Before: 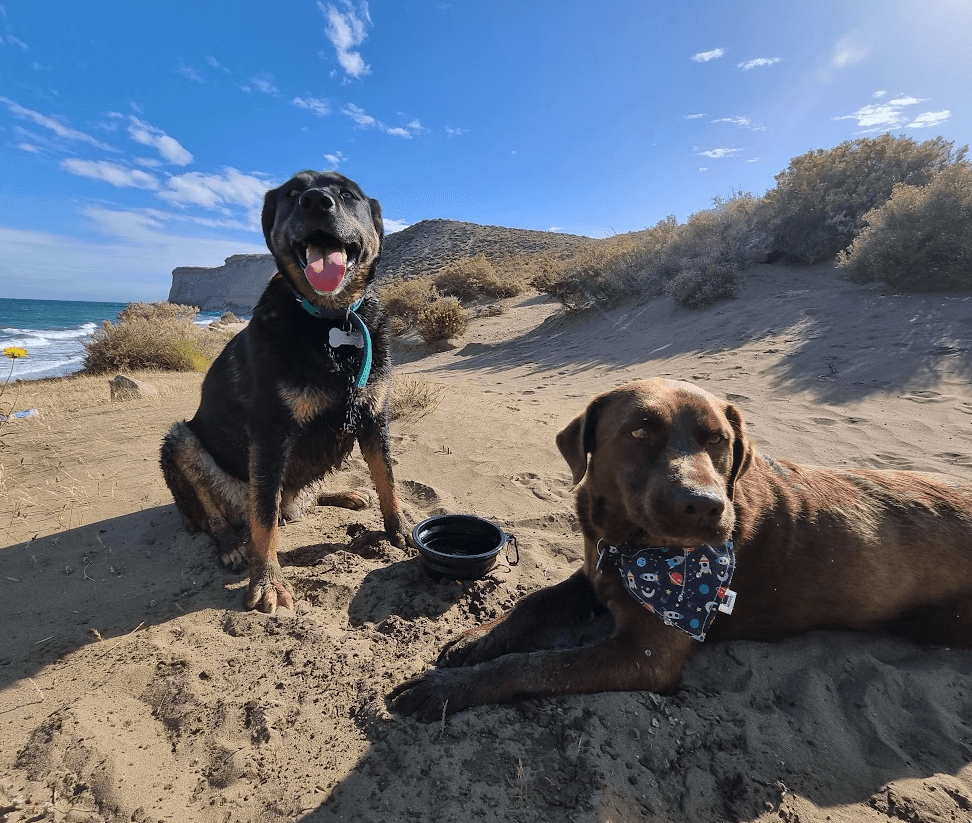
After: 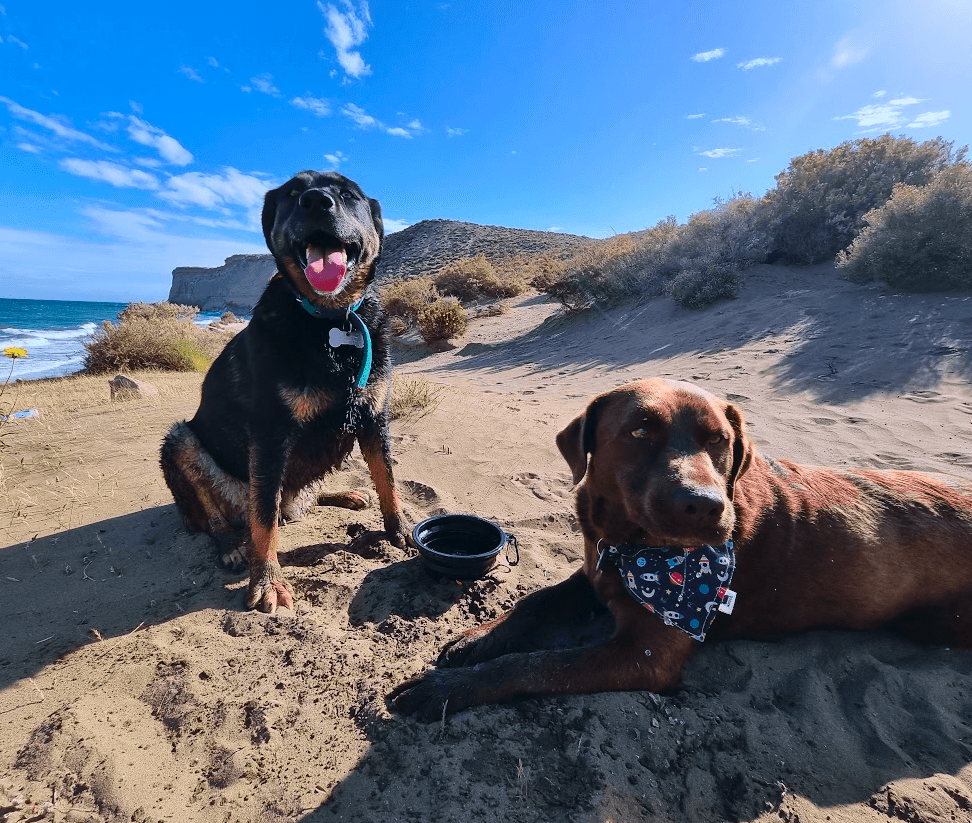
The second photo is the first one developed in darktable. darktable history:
color calibration: illuminant as shot in camera, x 0.358, y 0.373, temperature 4628.91 K
tone curve: curves: ch0 [(0, 0.011) (0.139, 0.106) (0.295, 0.271) (0.499, 0.523) (0.739, 0.782) (0.857, 0.879) (1, 0.967)]; ch1 [(0, 0) (0.291, 0.229) (0.394, 0.365) (0.469, 0.456) (0.507, 0.504) (0.527, 0.546) (0.571, 0.614) (0.725, 0.779) (1, 1)]; ch2 [(0, 0) (0.125, 0.089) (0.35, 0.317) (0.437, 0.42) (0.502, 0.499) (0.537, 0.551) (0.613, 0.636) (1, 1)], color space Lab, independent channels, preserve colors none
